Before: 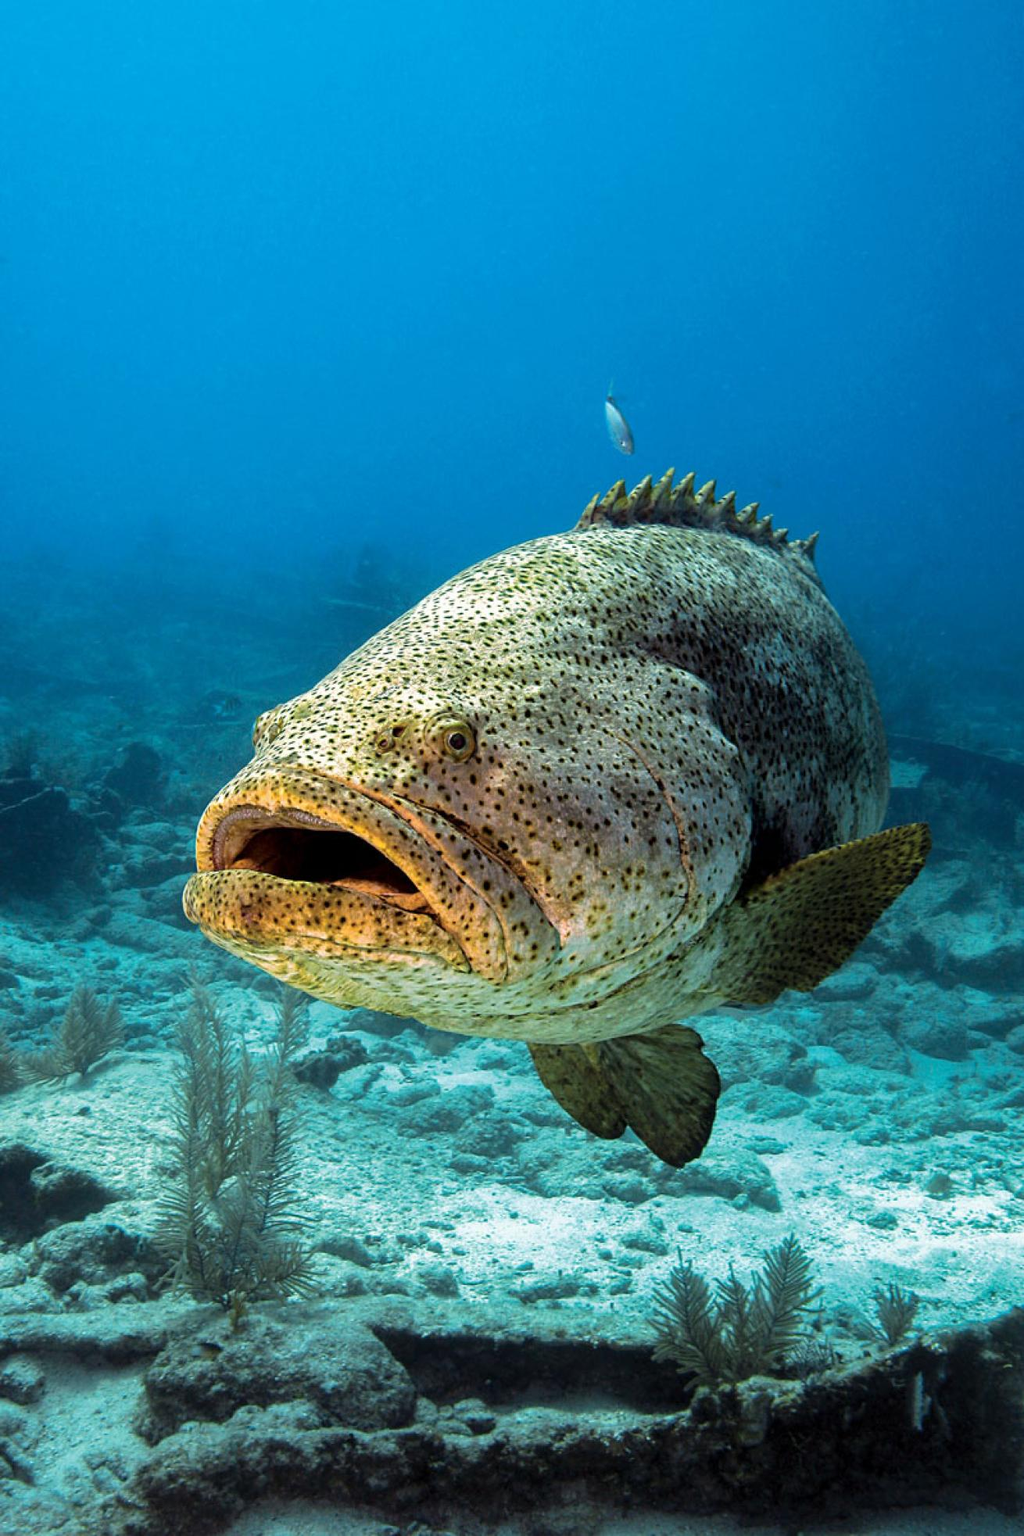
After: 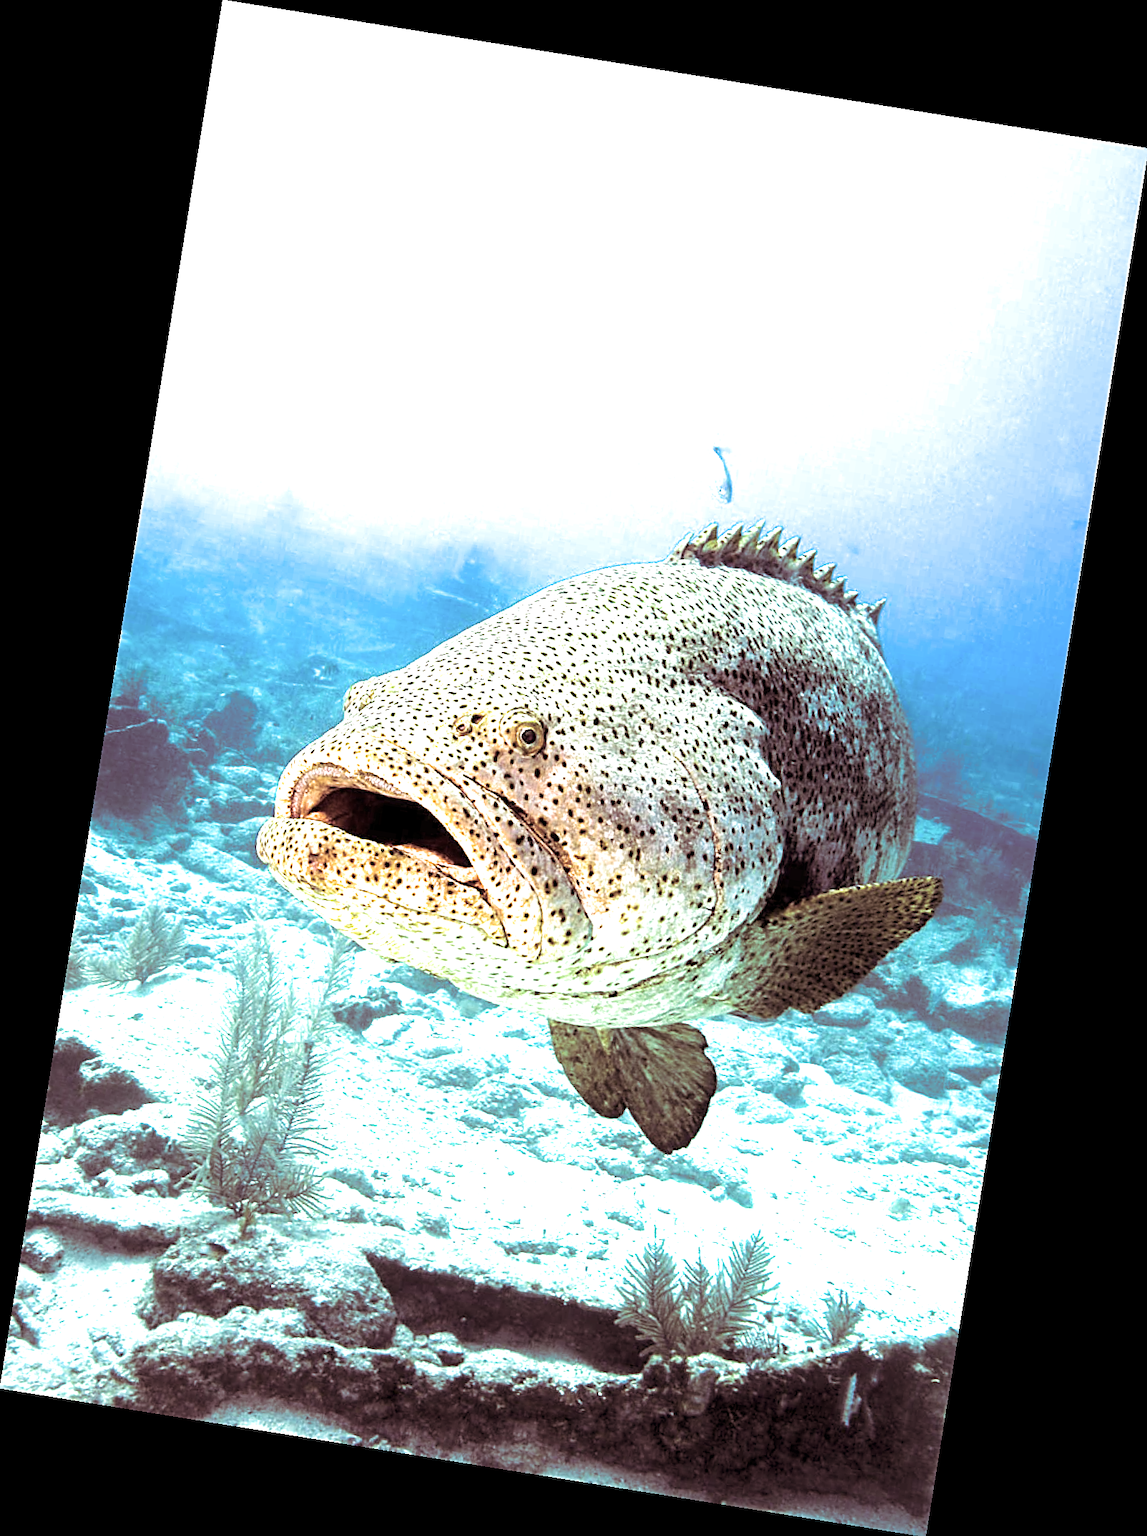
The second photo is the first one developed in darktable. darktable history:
rotate and perspective: rotation 9.12°, automatic cropping off
exposure: exposure 2 EV, compensate highlight preservation false
split-toning: shadows › saturation 0.41, highlights › saturation 0, compress 33.55%
color correction: saturation 0.8
sharpen: on, module defaults
